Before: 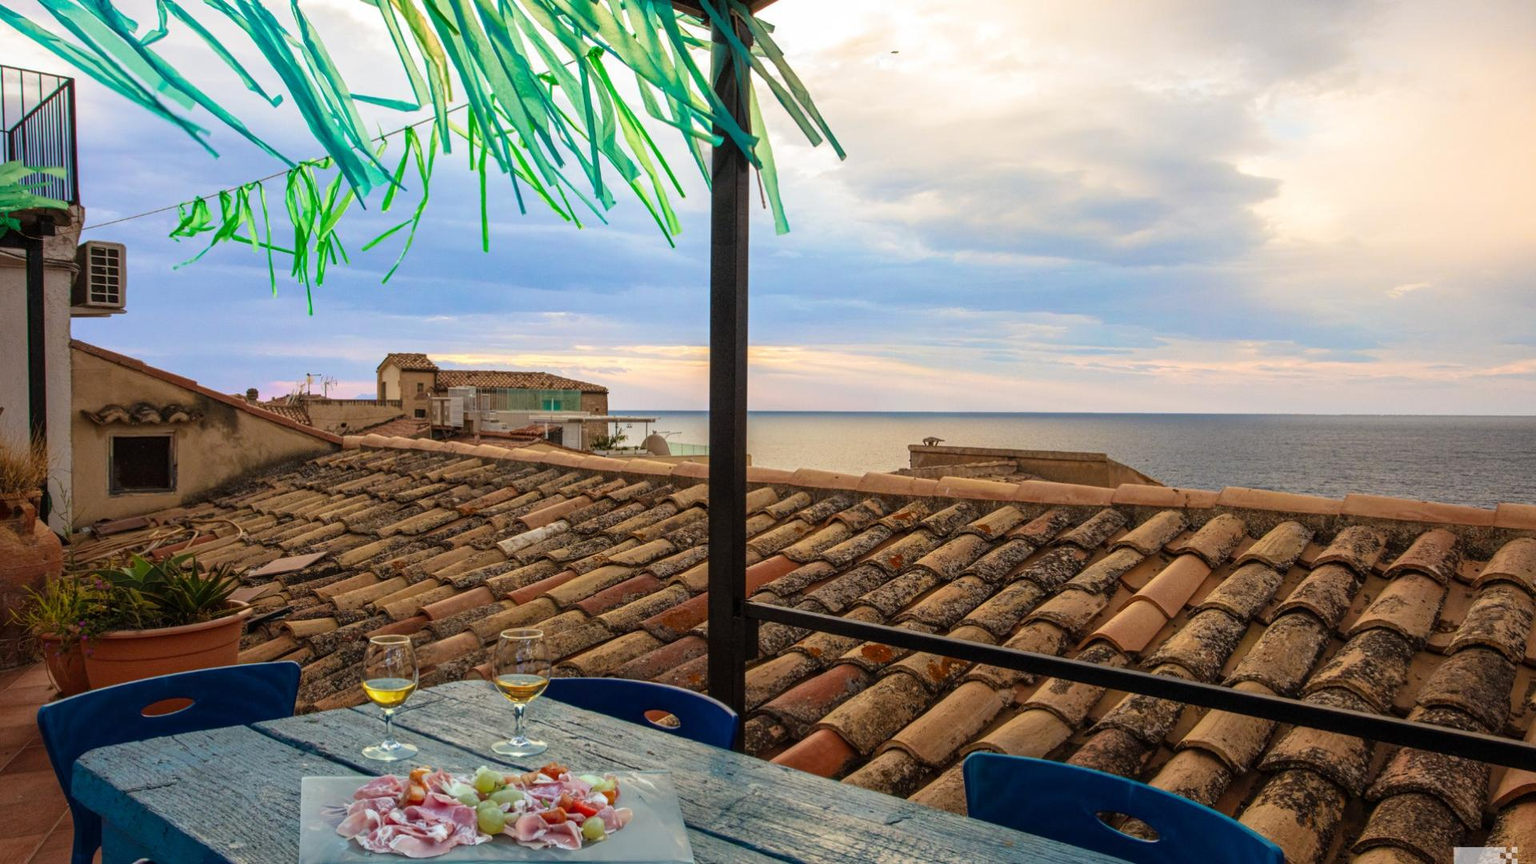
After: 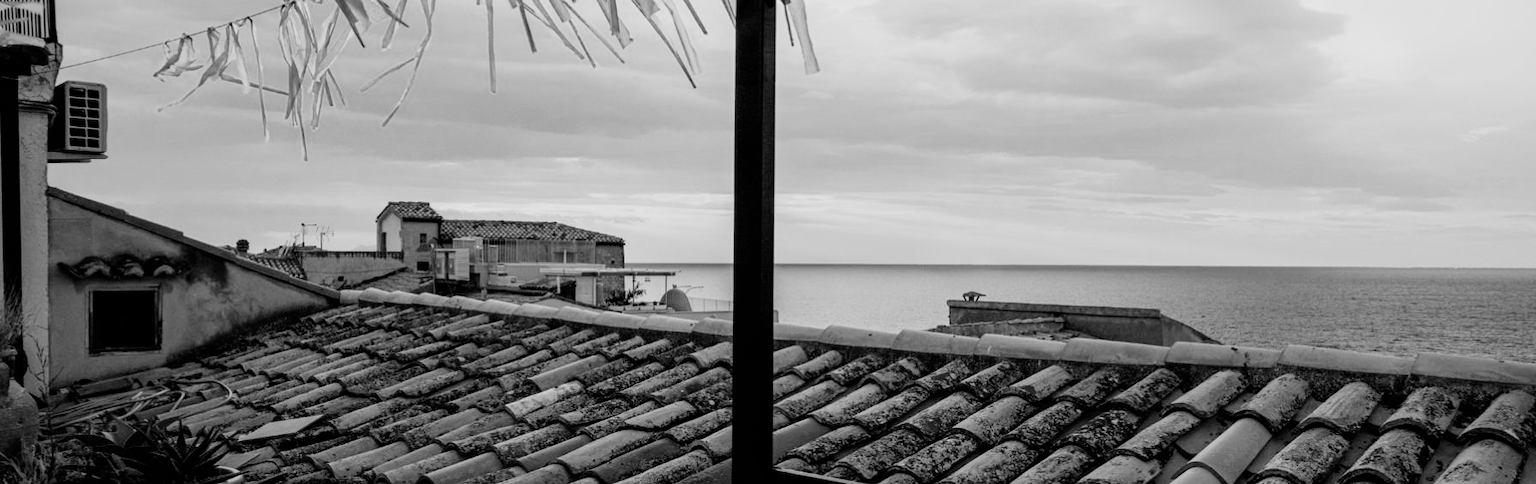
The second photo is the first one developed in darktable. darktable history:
monochrome: on, module defaults
crop: left 1.744%, top 19.225%, right 5.069%, bottom 28.357%
filmic rgb: black relative exposure -5 EV, hardness 2.88, contrast 1.4, highlights saturation mix -30%
